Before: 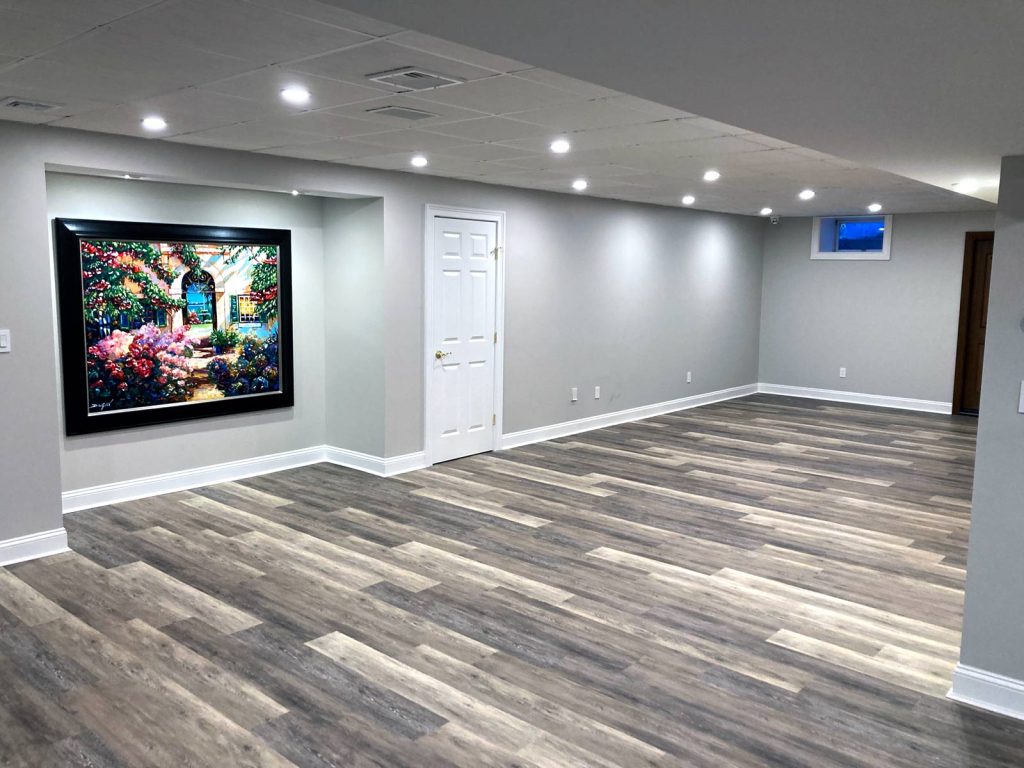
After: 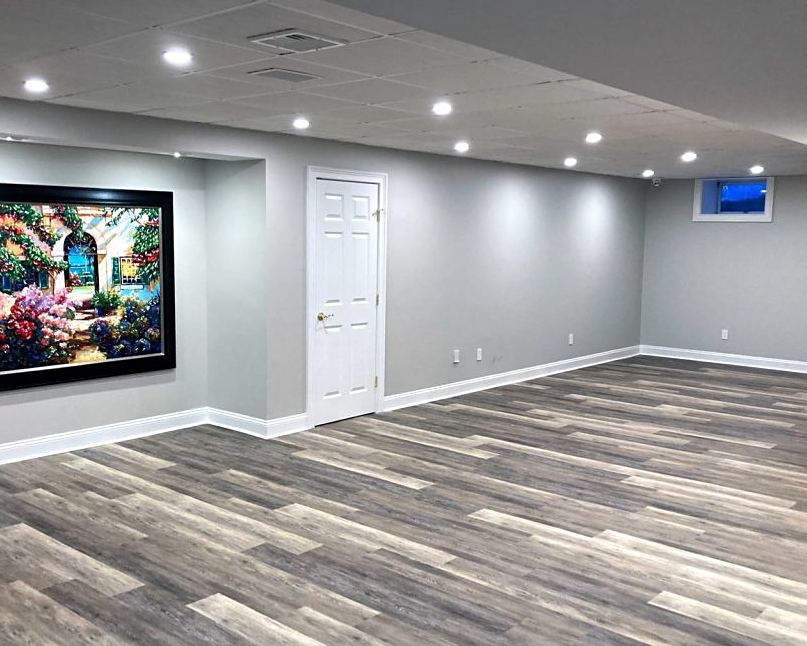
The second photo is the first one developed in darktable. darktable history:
sharpen: amount 0.21
crop: left 11.592%, top 5.035%, right 9.579%, bottom 10.732%
